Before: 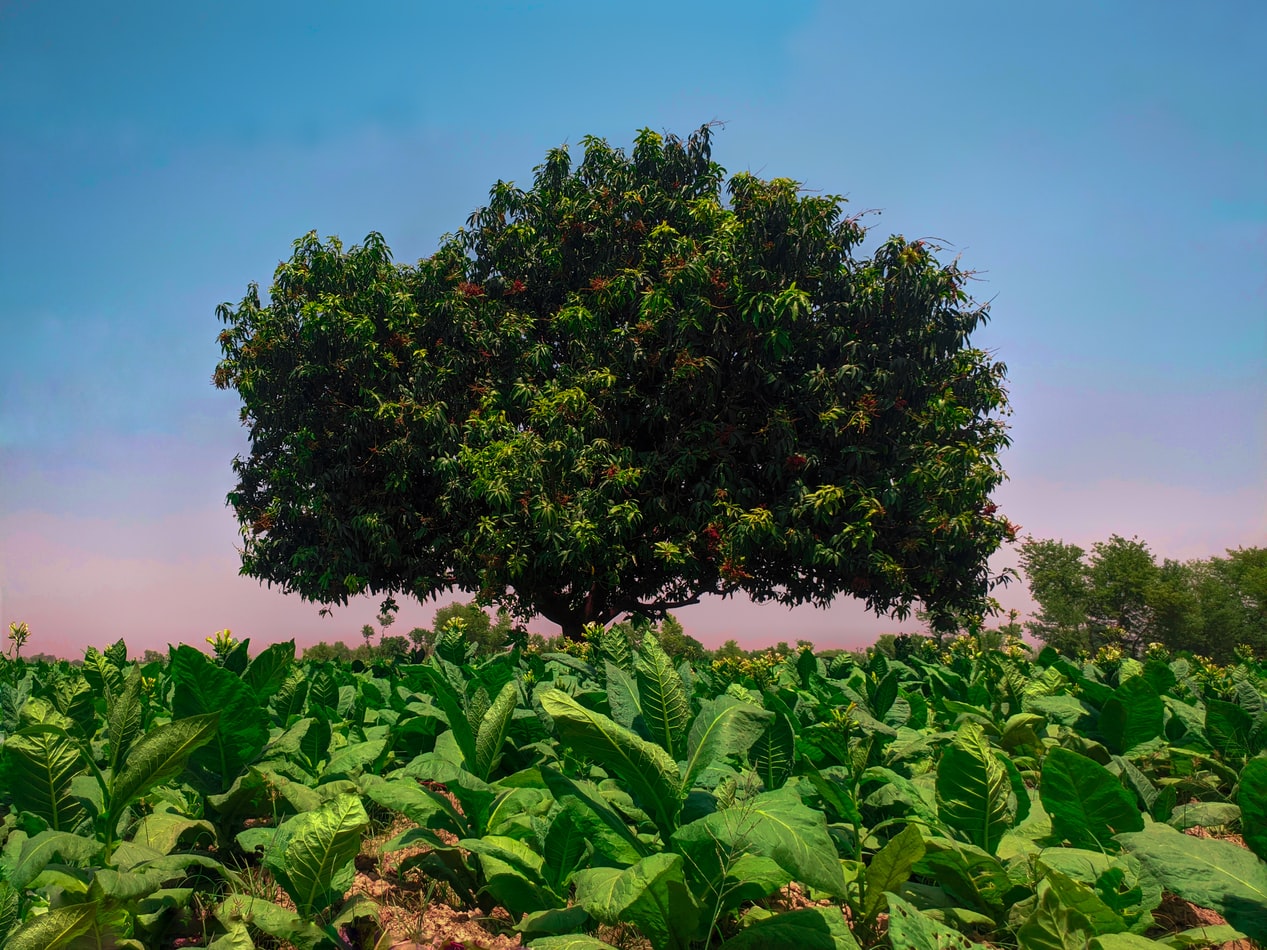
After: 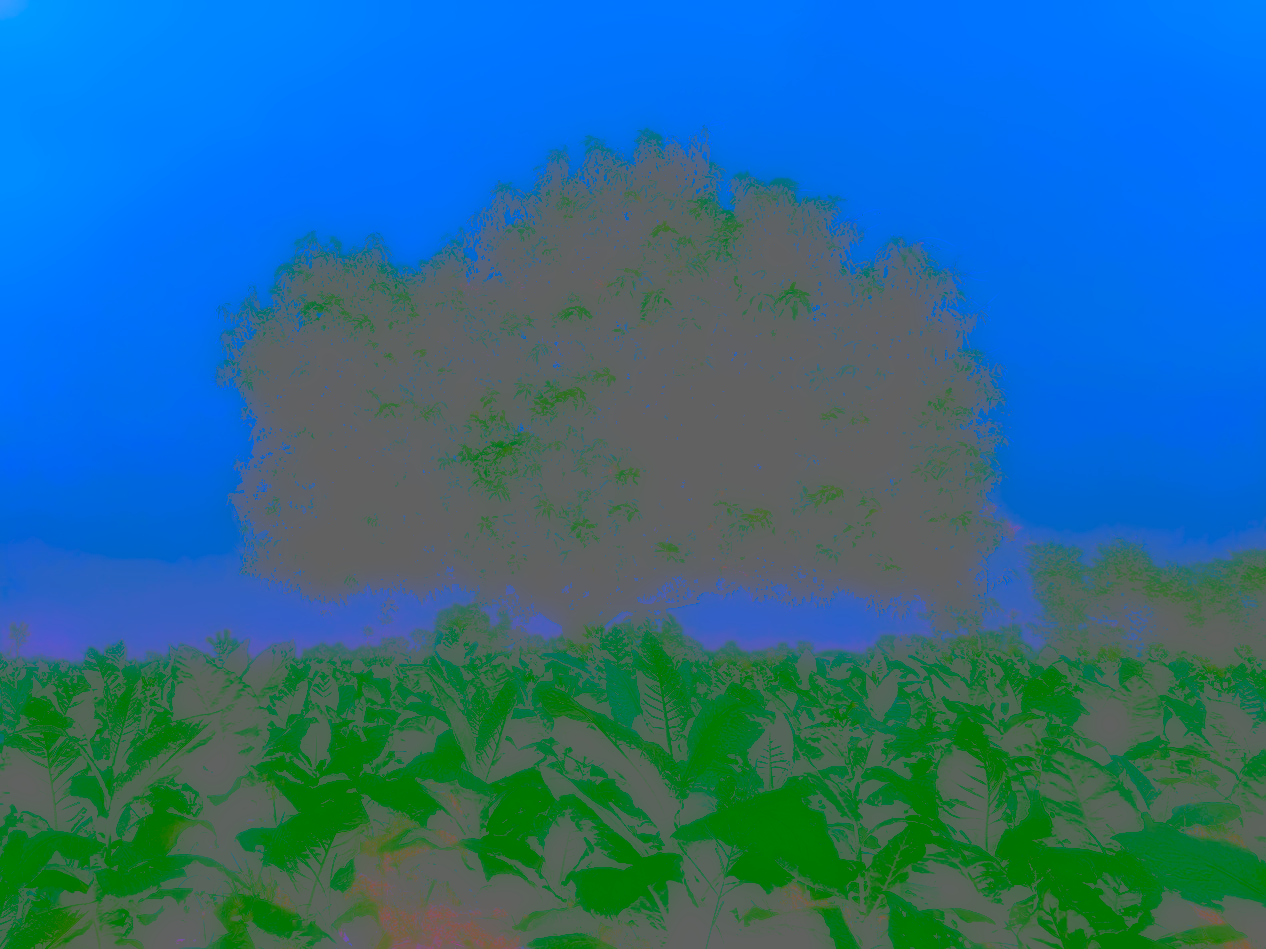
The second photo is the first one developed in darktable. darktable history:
contrast brightness saturation: contrast -0.99, brightness -0.17, saturation 0.75
soften: on, module defaults
white balance: red 0.766, blue 1.537
base curve: curves: ch0 [(0, 0) (0.036, 0.025) (0.121, 0.166) (0.206, 0.329) (0.605, 0.79) (1, 1)], preserve colors none
rgb levels: levels [[0.034, 0.472, 0.904], [0, 0.5, 1], [0, 0.5, 1]]
